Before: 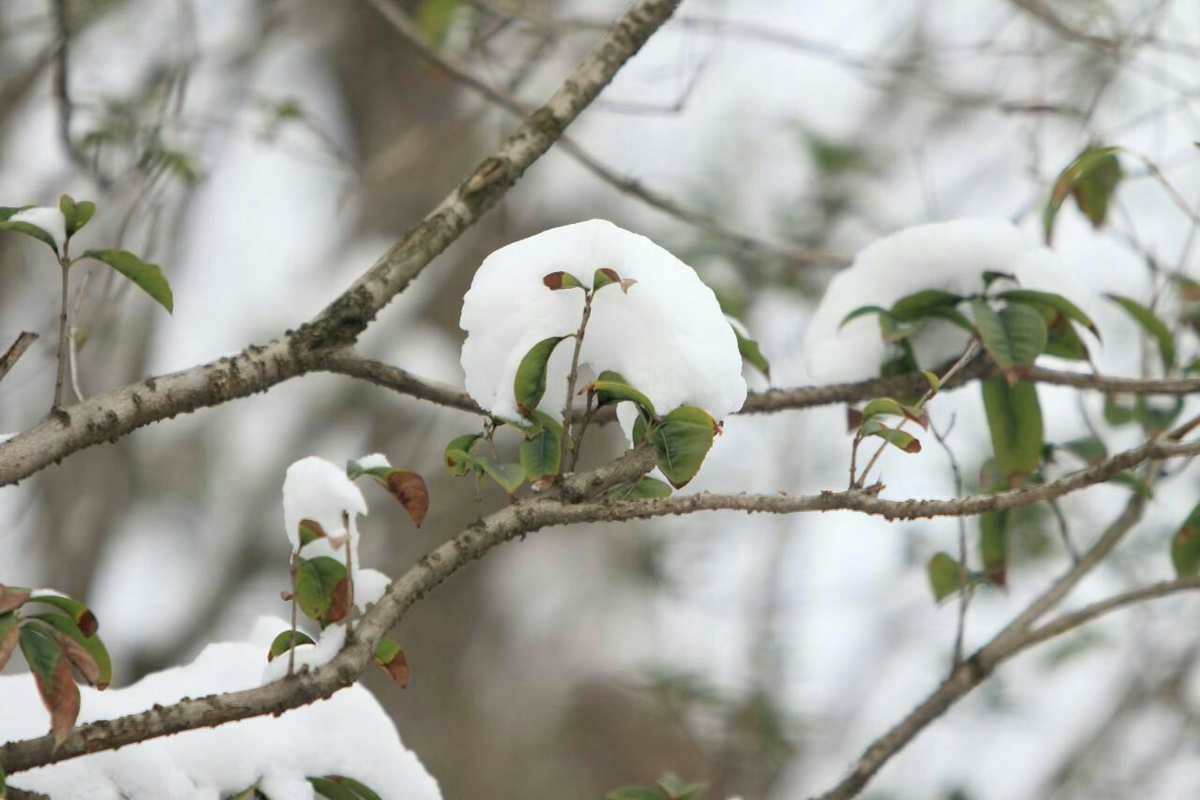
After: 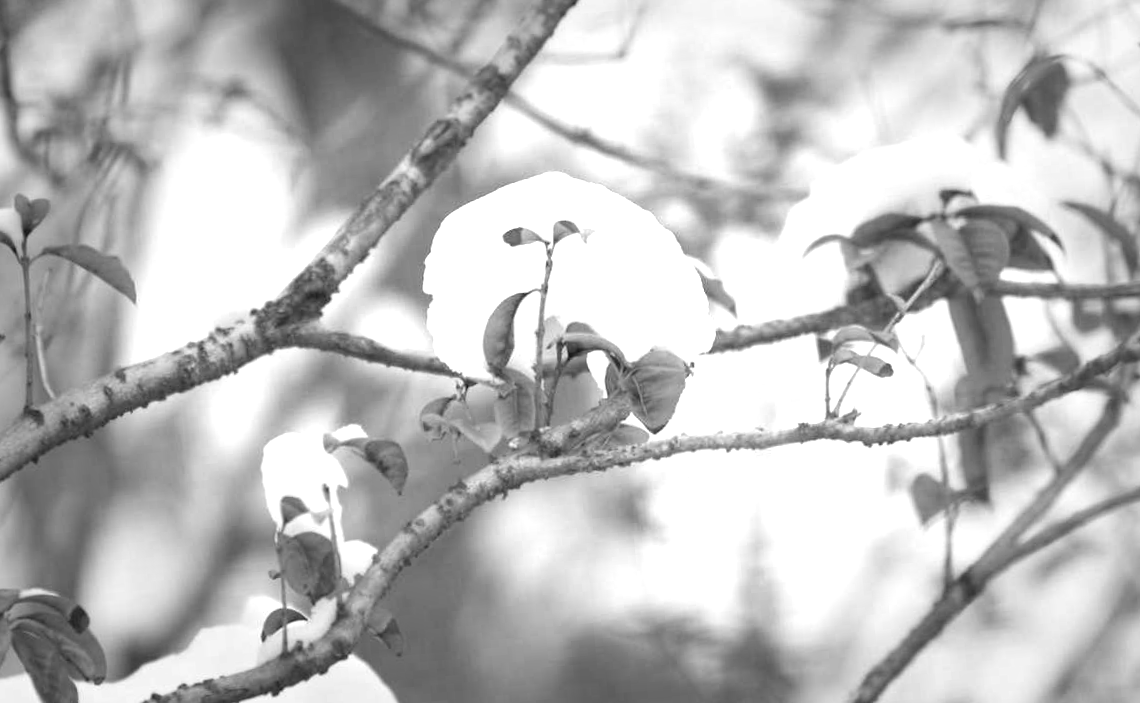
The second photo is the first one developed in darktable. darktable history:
rotate and perspective: rotation -5°, crop left 0.05, crop right 0.952, crop top 0.11, crop bottom 0.89
exposure: exposure 1.16 EV, compensate exposure bias true, compensate highlight preservation false
monochrome: a -6.99, b 35.61, size 1.4
vignetting: fall-off start 48.41%, automatic ratio true, width/height ratio 1.29, unbound false
